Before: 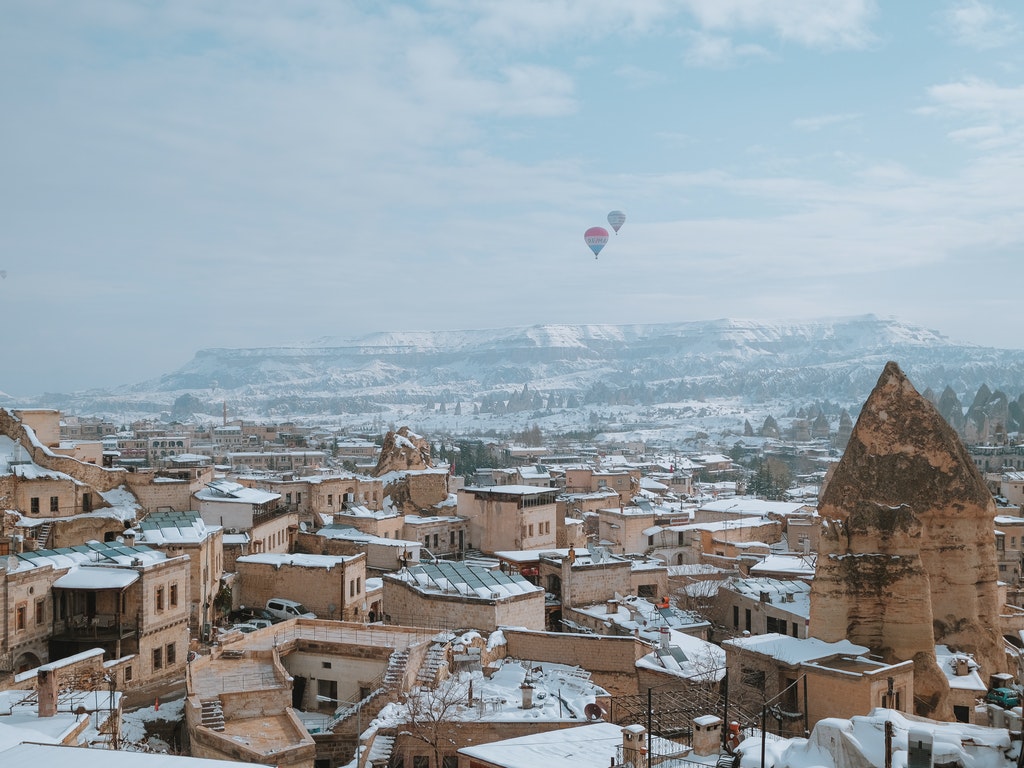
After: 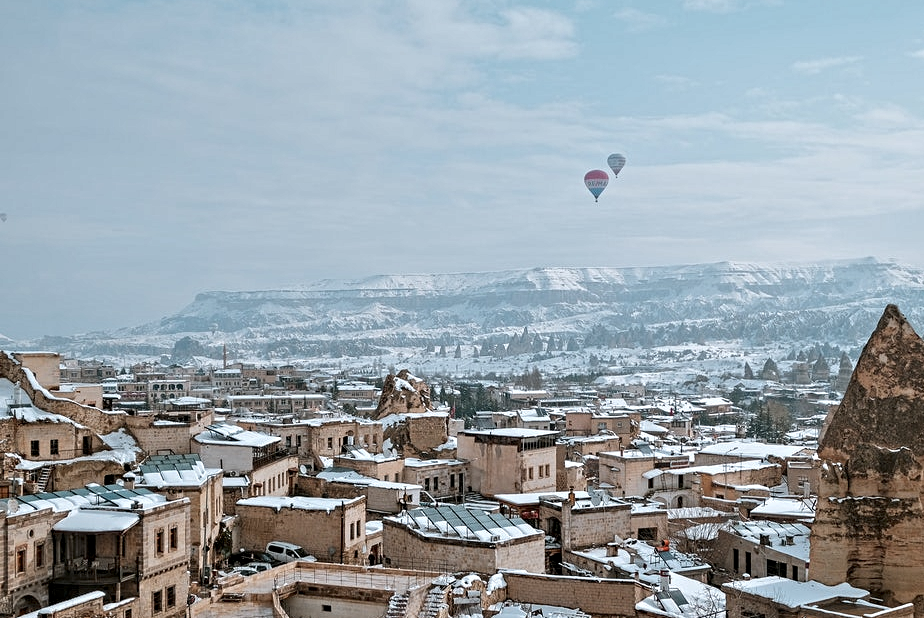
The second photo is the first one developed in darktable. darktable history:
contrast equalizer: octaves 7, y [[0.5, 0.542, 0.583, 0.625, 0.667, 0.708], [0.5 ×6], [0.5 ×6], [0 ×6], [0 ×6]]
crop: top 7.49%, right 9.717%, bottom 11.943%
